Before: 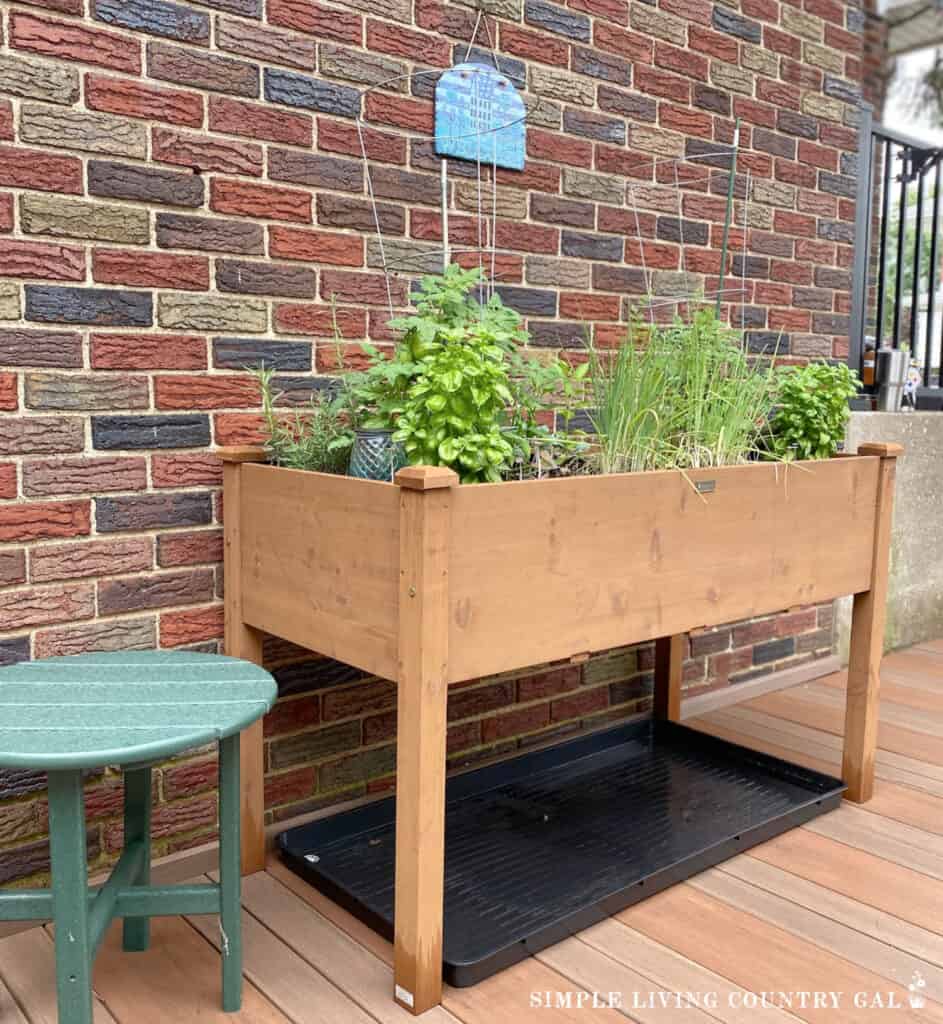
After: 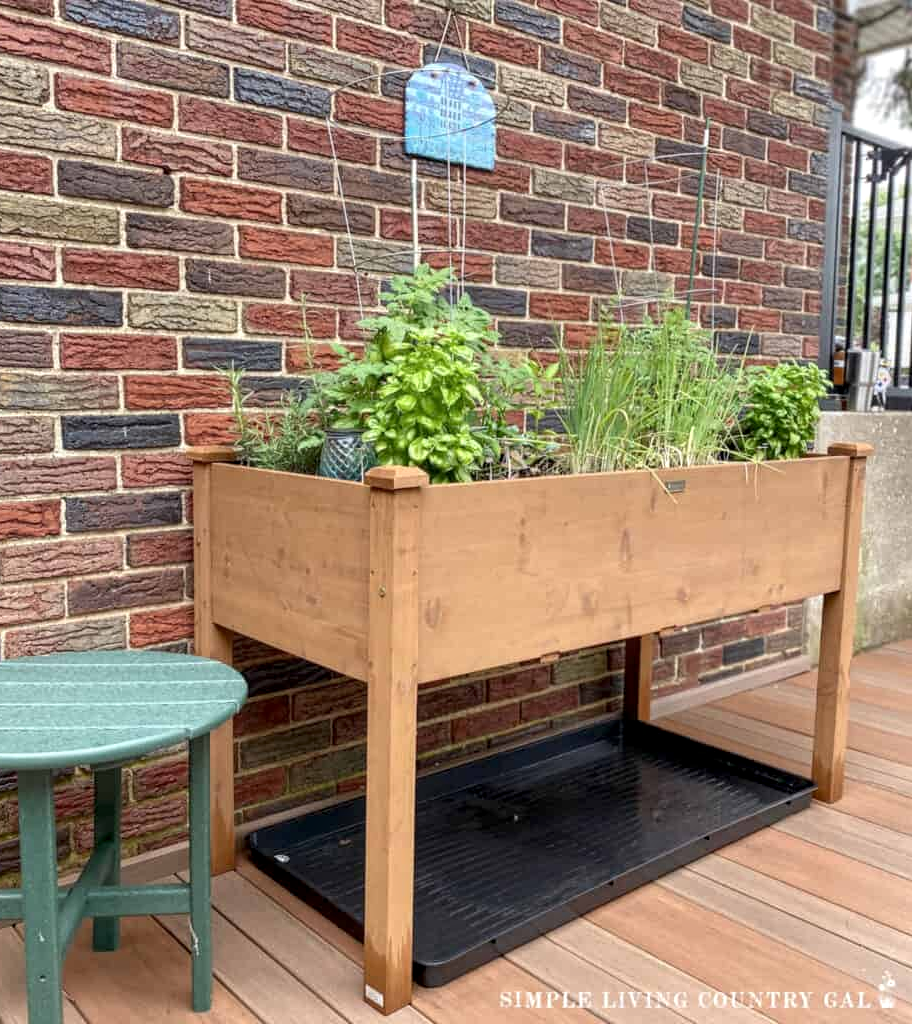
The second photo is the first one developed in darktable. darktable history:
crop and rotate: left 3.216%
local contrast: detail 130%
